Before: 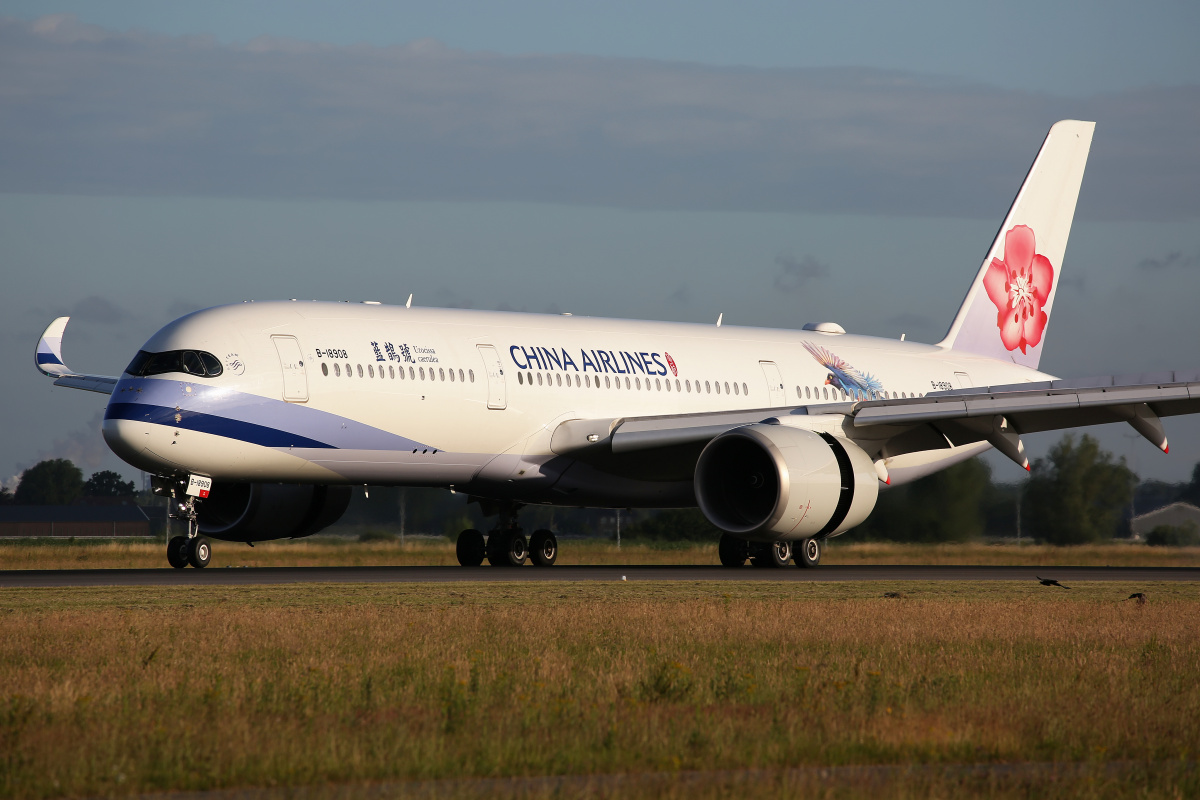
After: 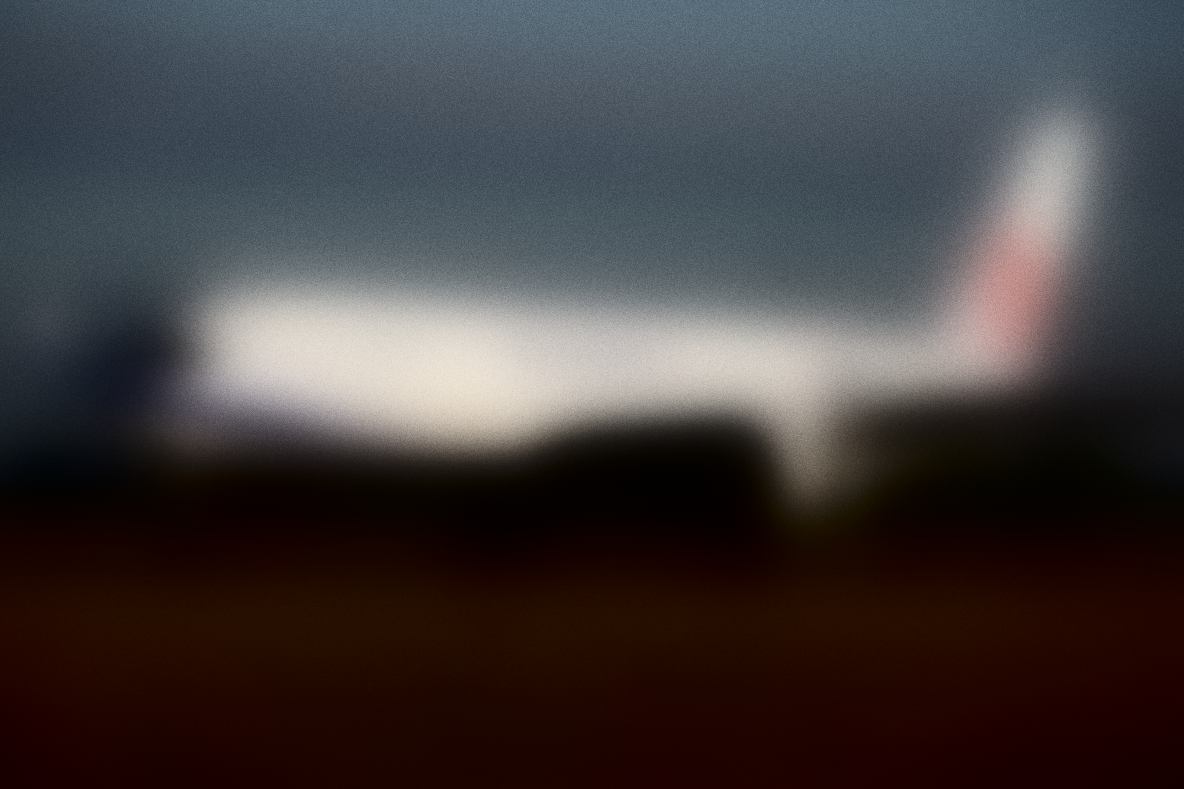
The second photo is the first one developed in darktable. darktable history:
lowpass: radius 31.92, contrast 1.72, brightness -0.98, saturation 0.94
crop and rotate: angle -0.5°
grain: coarseness 0.47 ISO
